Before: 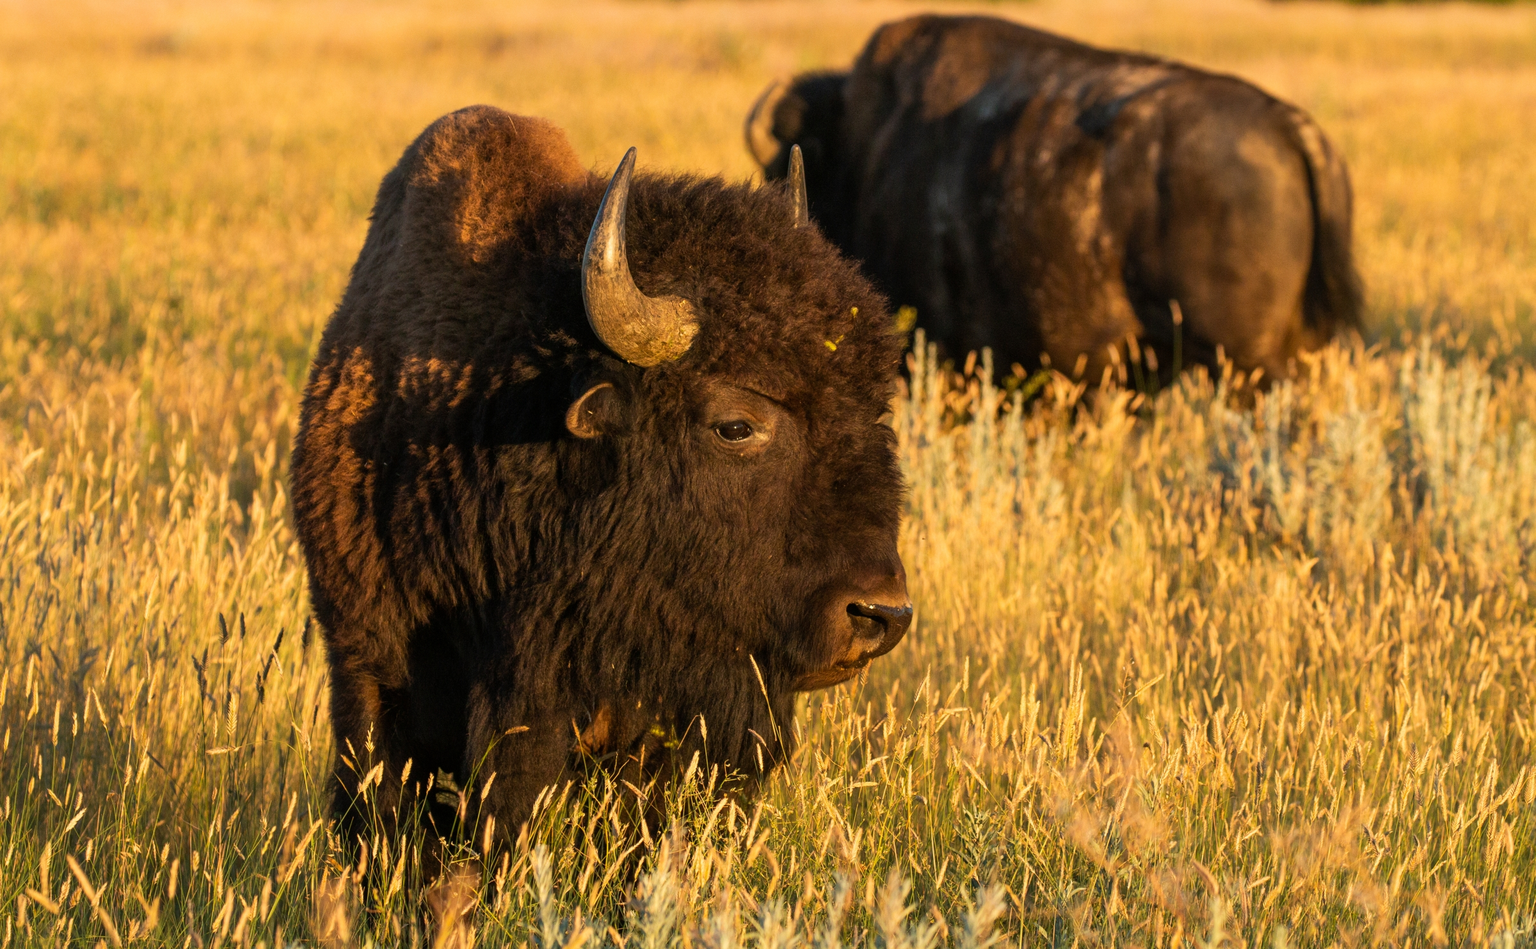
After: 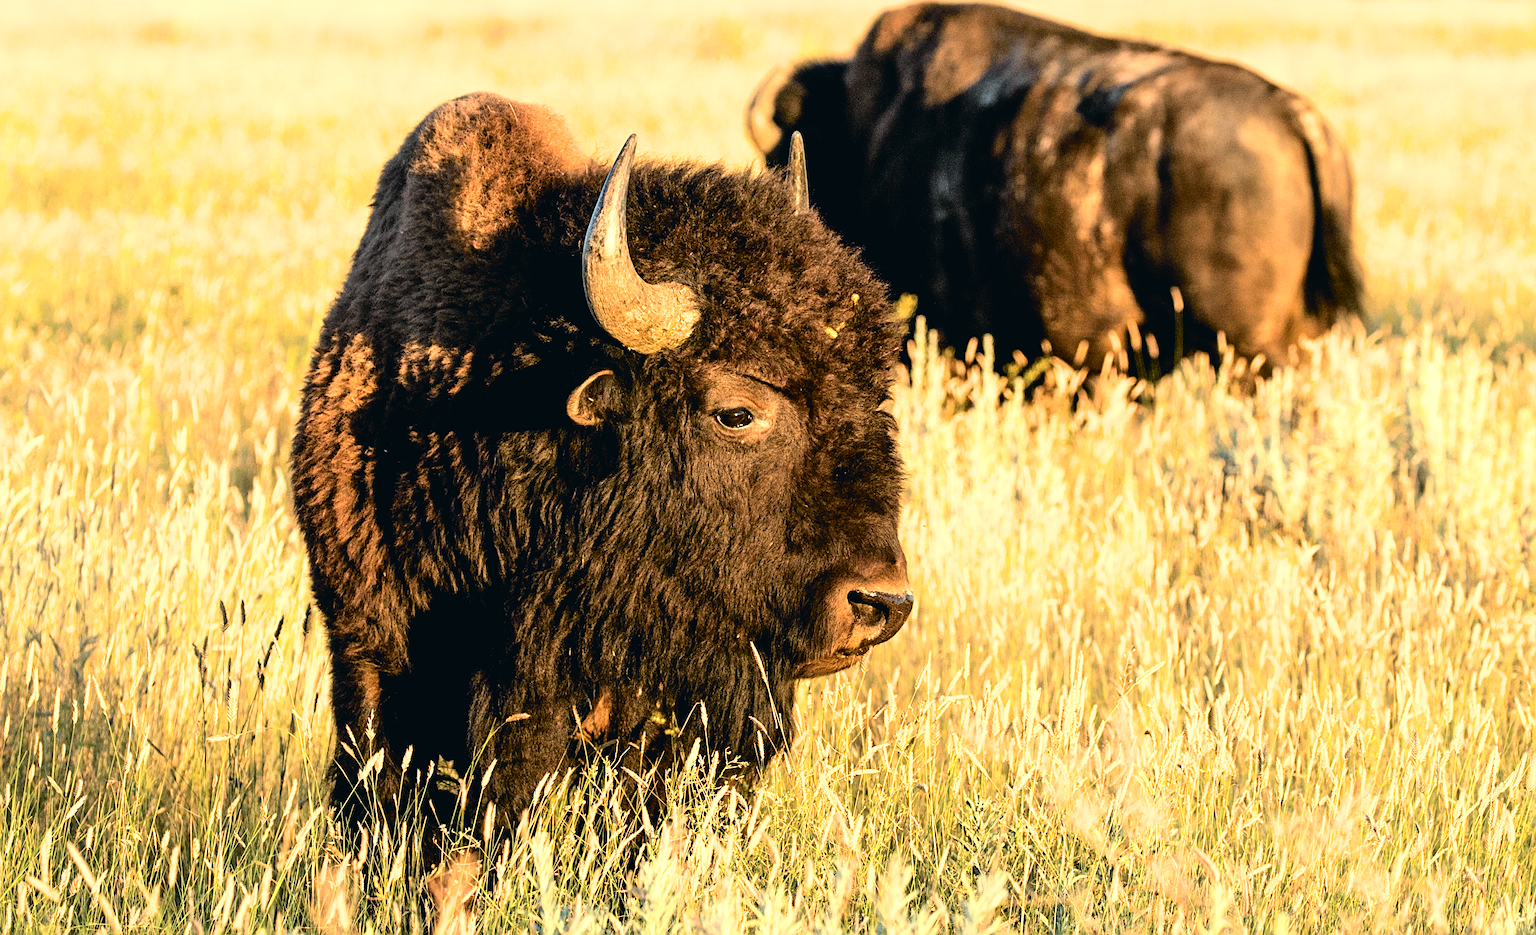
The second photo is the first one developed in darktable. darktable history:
levels: levels [0, 0.474, 0.947]
crop: top 1.457%, right 0.061%
exposure: black level correction 0.001, exposure 0.958 EV, compensate highlight preservation false
tone curve: curves: ch0 [(0, 0.023) (0.087, 0.065) (0.184, 0.168) (0.45, 0.54) (0.57, 0.683) (0.722, 0.825) (0.877, 0.948) (1, 1)]; ch1 [(0, 0) (0.388, 0.369) (0.44, 0.44) (0.489, 0.481) (0.534, 0.528) (0.657, 0.655) (1, 1)]; ch2 [(0, 0) (0.353, 0.317) (0.408, 0.427) (0.472, 0.46) (0.5, 0.488) (0.537, 0.518) (0.576, 0.592) (0.625, 0.631) (1, 1)], color space Lab, independent channels, preserve colors none
sharpen: on, module defaults
filmic rgb: black relative exposure -7.72 EV, white relative exposure 4.37 EV, target black luminance 0%, hardness 3.76, latitude 50.71%, contrast 1.078, highlights saturation mix 10%, shadows ↔ highlights balance -0.234%, iterations of high-quality reconstruction 0
